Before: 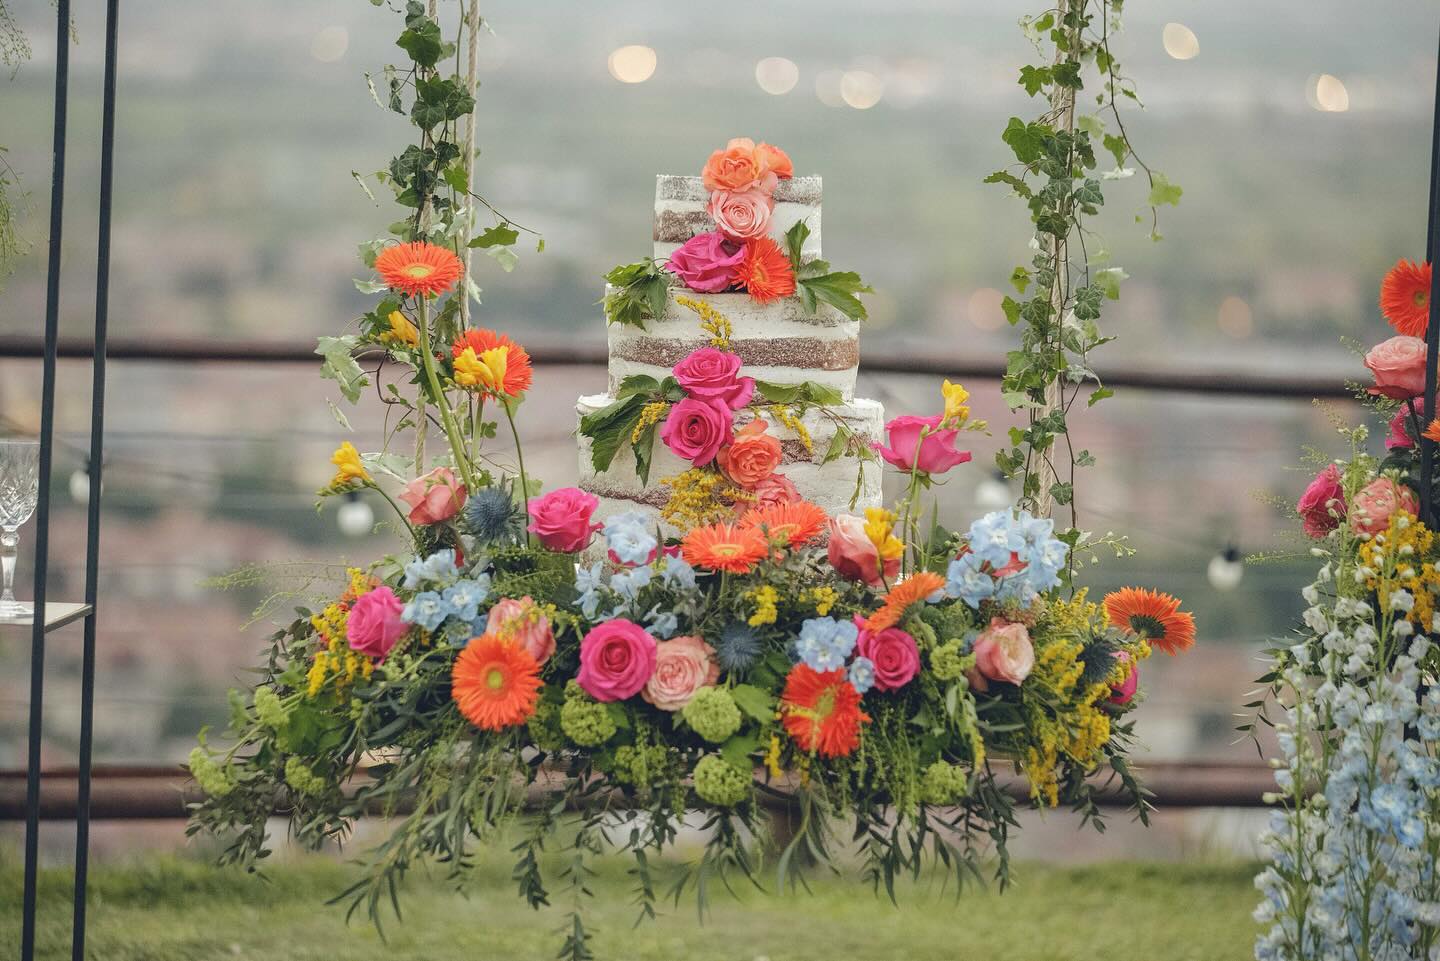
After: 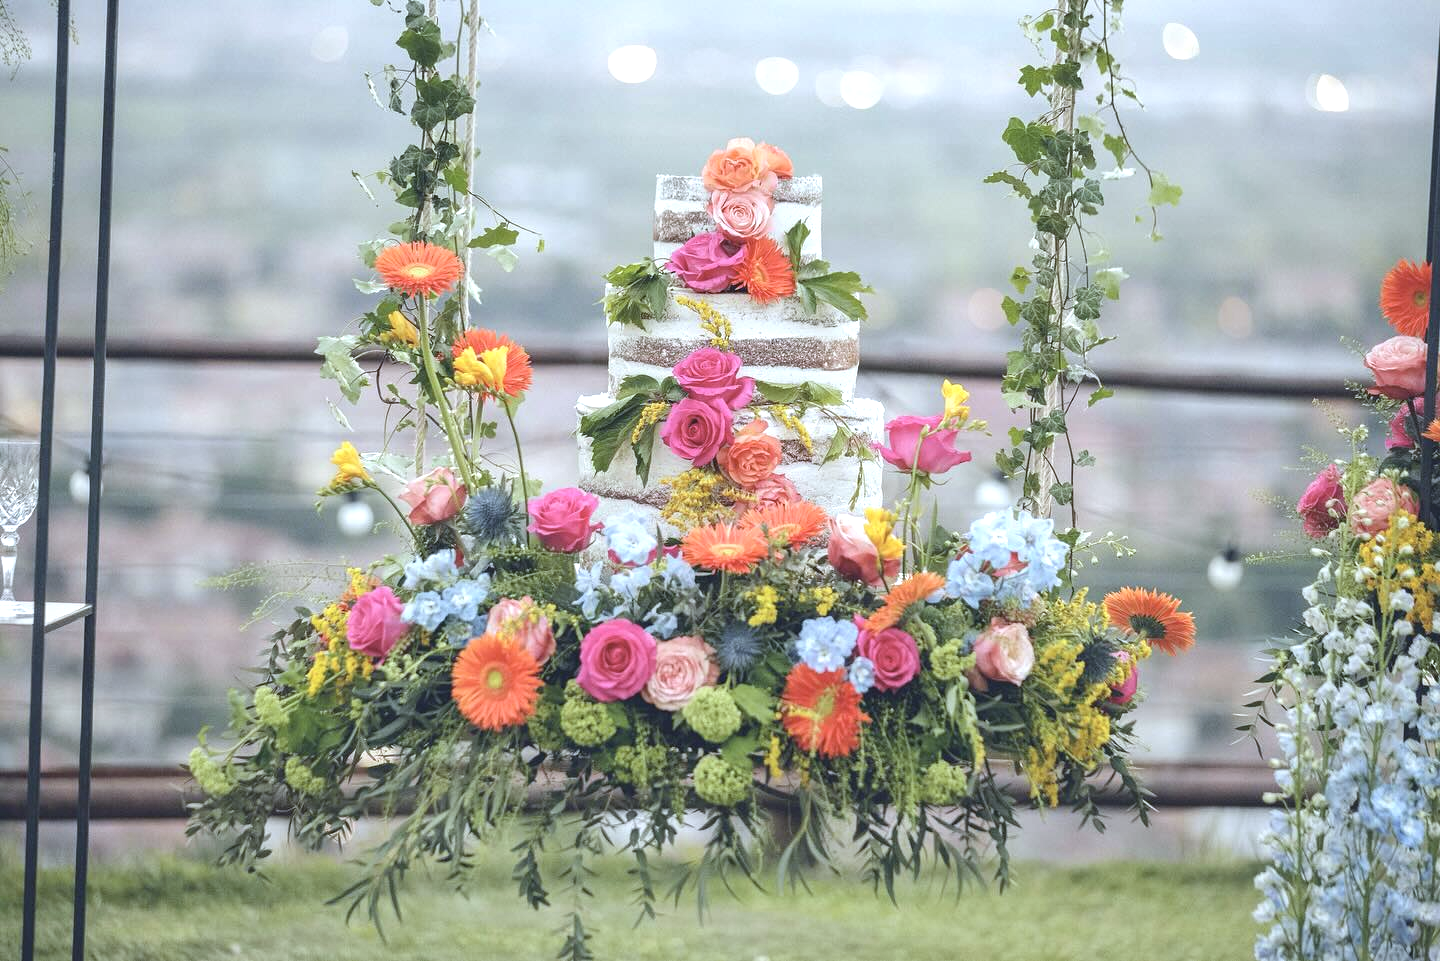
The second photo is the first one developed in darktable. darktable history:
contrast brightness saturation: saturation -0.05
exposure: black level correction 0, exposure 0.7 EV, compensate exposure bias true, compensate highlight preservation false
white balance: red 0.926, green 1.003, blue 1.133
color contrast: green-magenta contrast 0.84, blue-yellow contrast 0.86
